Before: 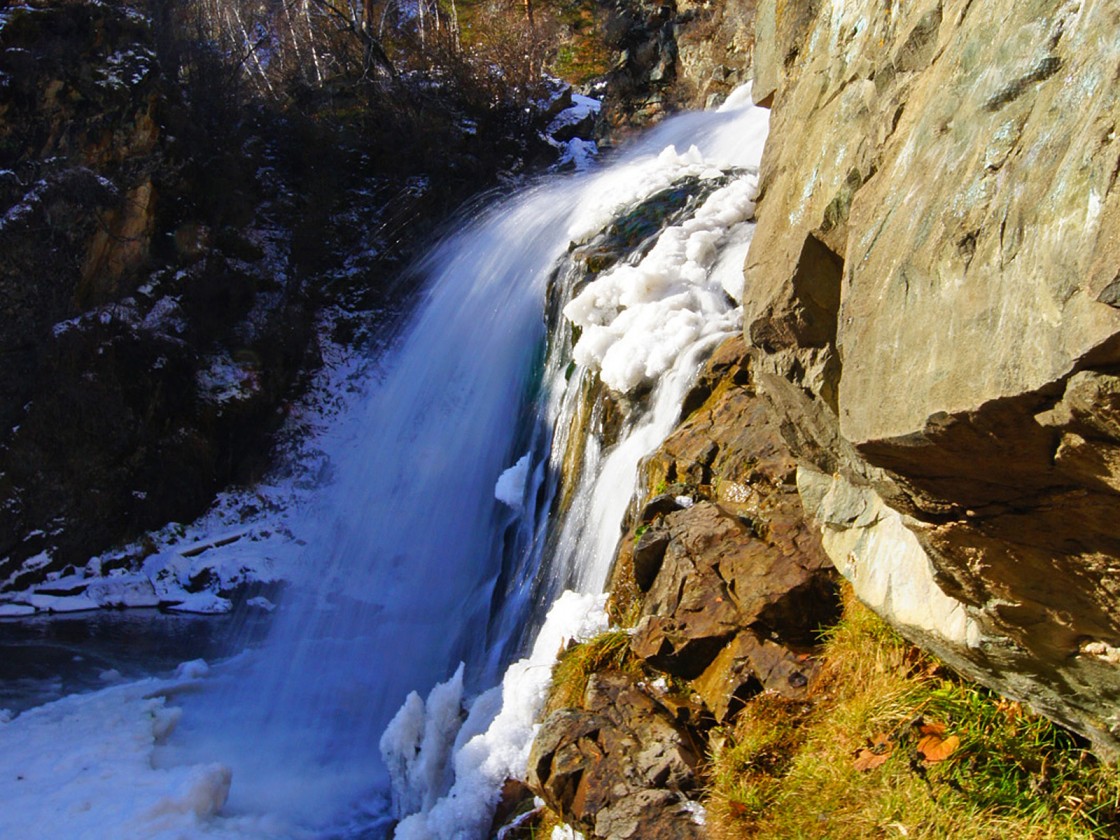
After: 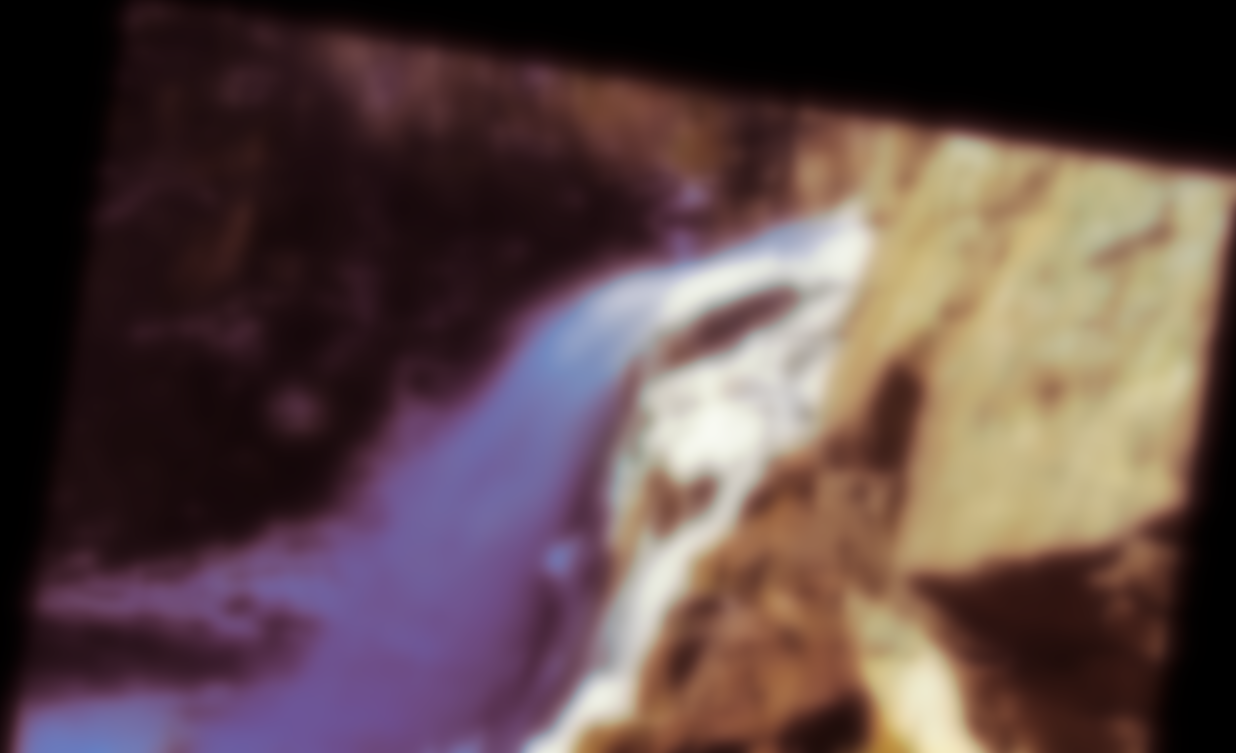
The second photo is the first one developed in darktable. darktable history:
lowpass: on, module defaults
crop: bottom 24.967%
rotate and perspective: rotation 9.12°, automatic cropping off
split-toning: shadows › hue 360°
